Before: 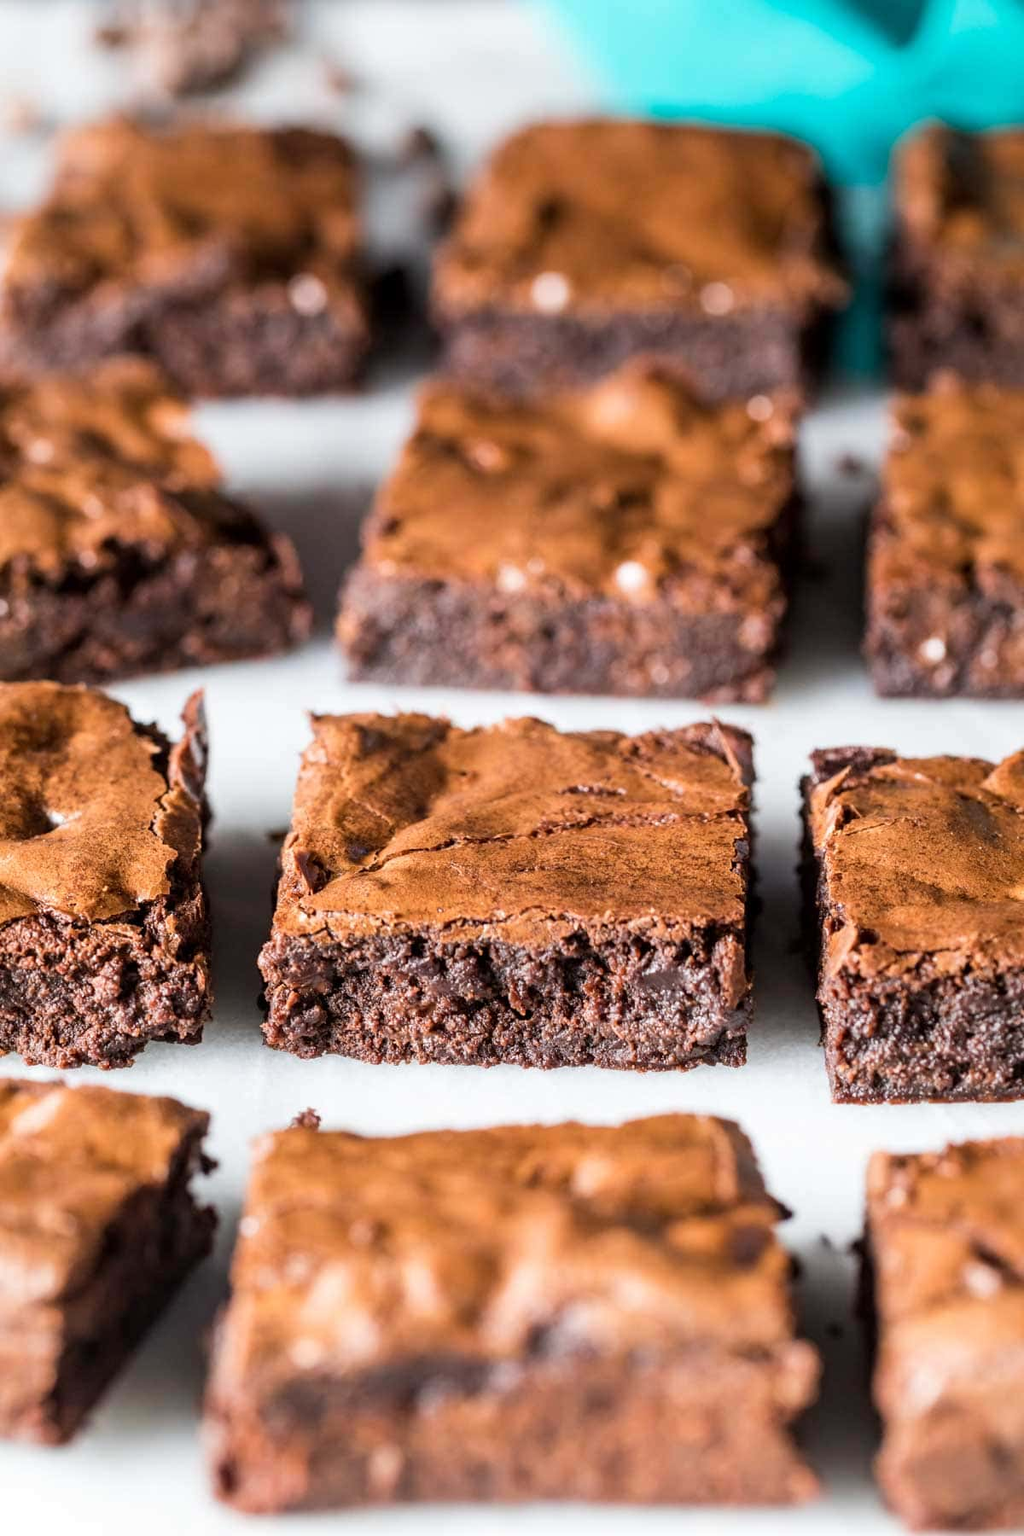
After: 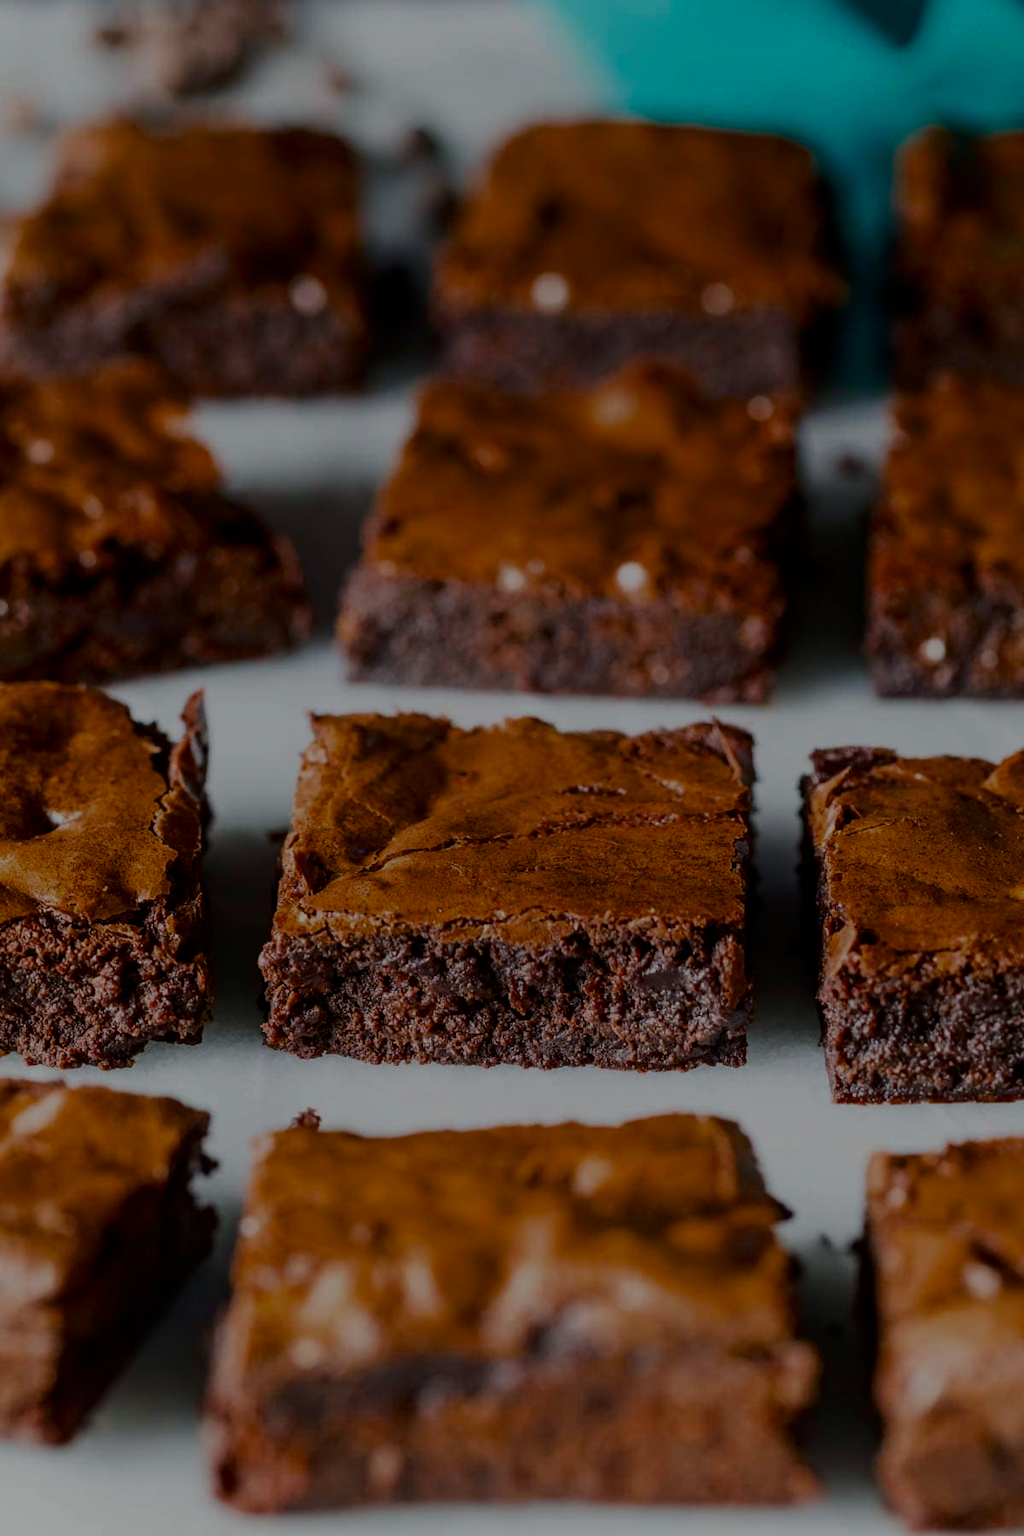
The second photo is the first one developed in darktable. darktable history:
shadows and highlights: shadows -62.96, white point adjustment -5.33, highlights 61.07
exposure: exposure -1.565 EV, compensate highlight preservation false
color balance rgb: shadows lift › luminance -7.695%, shadows lift › chroma 2.191%, shadows lift › hue 201.48°, perceptual saturation grading › global saturation 17.04%, global vibrance 16.41%, saturation formula JzAzBz (2021)
